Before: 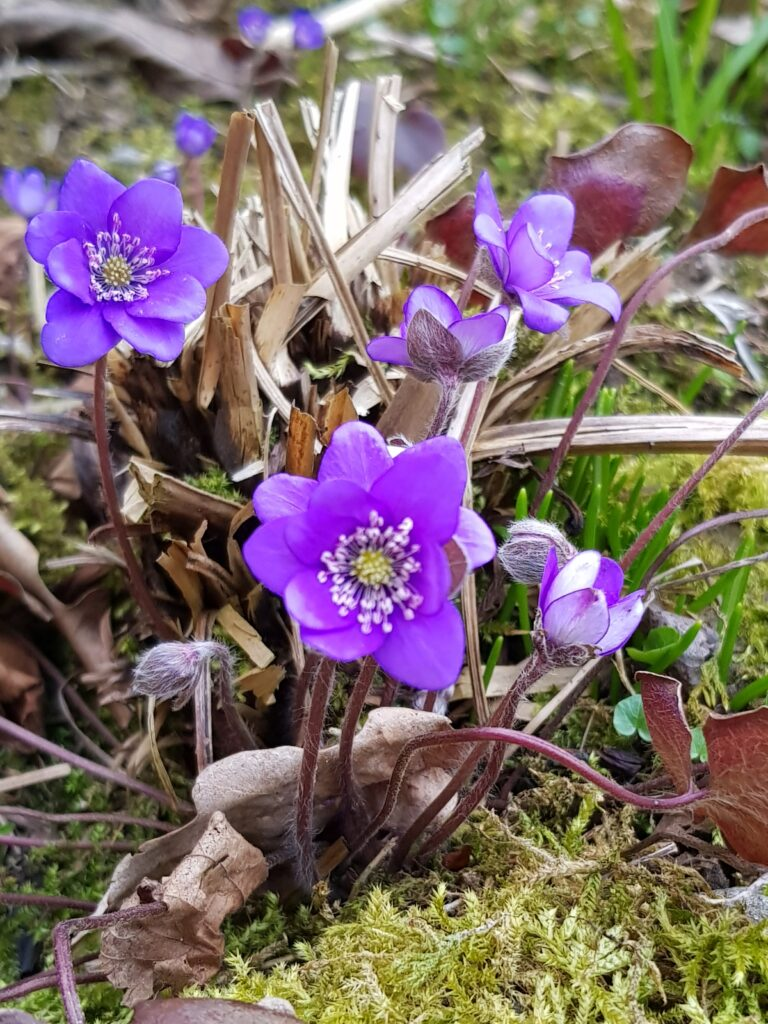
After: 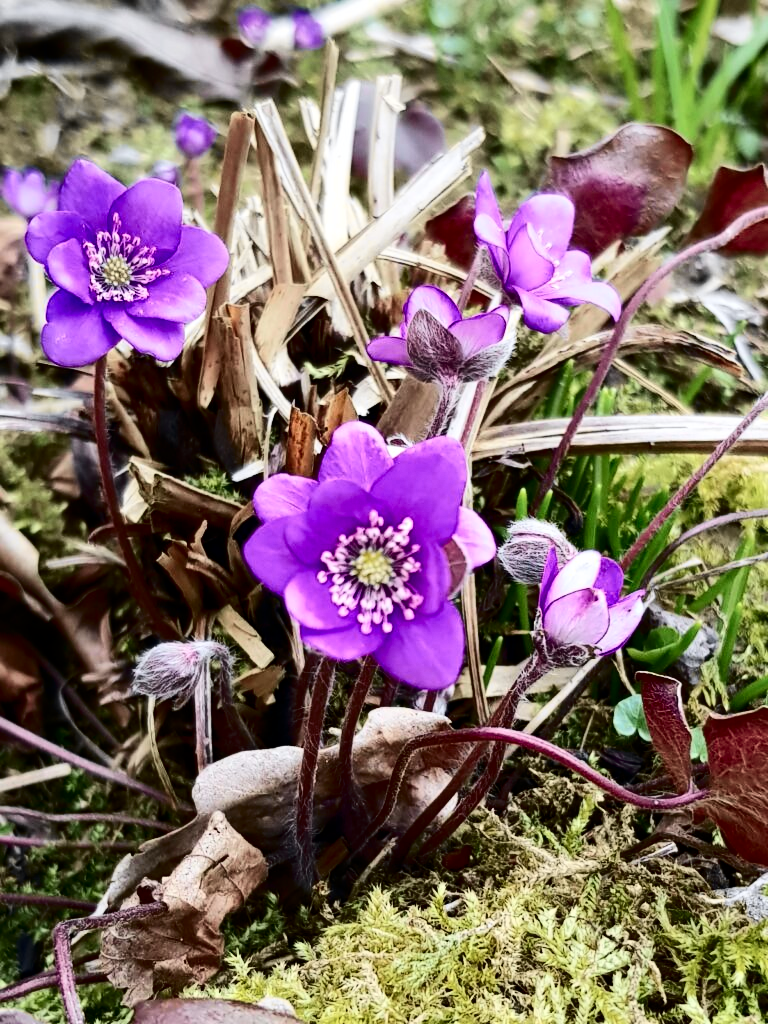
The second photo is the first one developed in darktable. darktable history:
contrast brightness saturation: contrast 0.297
tone curve: curves: ch0 [(0.003, 0) (0.066, 0.031) (0.163, 0.112) (0.264, 0.238) (0.395, 0.408) (0.517, 0.56) (0.684, 0.734) (0.791, 0.814) (1, 1)]; ch1 [(0, 0) (0.164, 0.115) (0.337, 0.332) (0.39, 0.398) (0.464, 0.461) (0.501, 0.5) (0.507, 0.5) (0.534, 0.532) (0.577, 0.59) (0.652, 0.681) (0.733, 0.749) (0.811, 0.796) (1, 1)]; ch2 [(0, 0) (0.337, 0.382) (0.464, 0.476) (0.501, 0.5) (0.527, 0.54) (0.551, 0.565) (0.6, 0.59) (0.687, 0.675) (1, 1)], color space Lab, independent channels, preserve colors none
